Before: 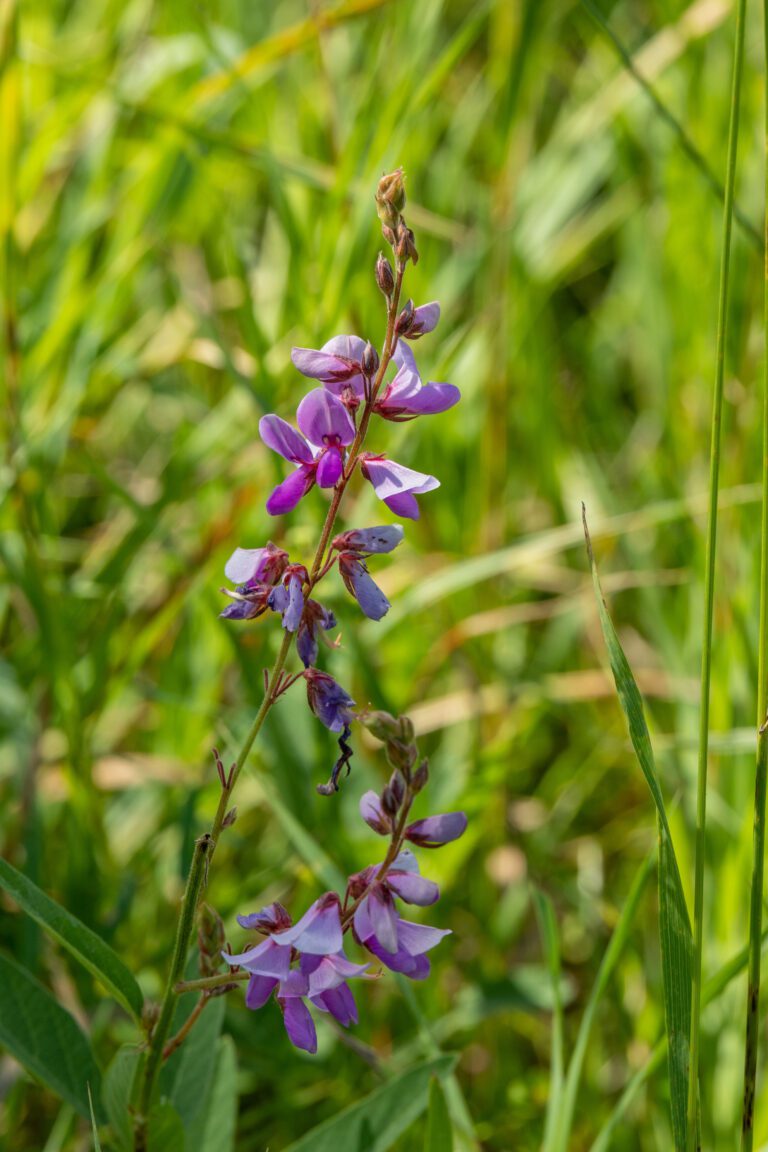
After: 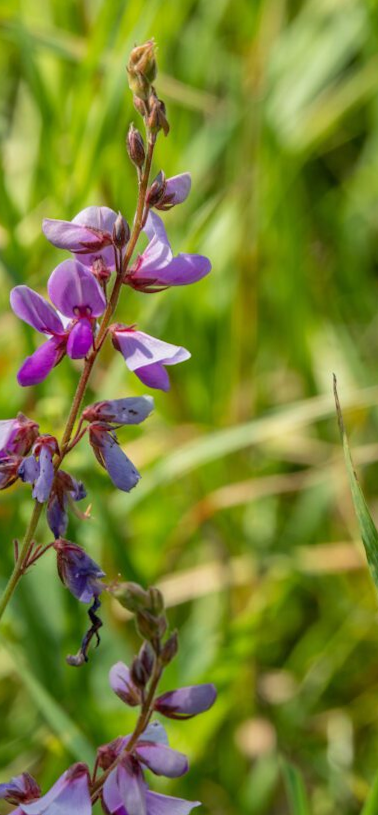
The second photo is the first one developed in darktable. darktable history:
rotate and perspective: rotation 0.192°, lens shift (horizontal) -0.015, crop left 0.005, crop right 0.996, crop top 0.006, crop bottom 0.99
crop: left 32.075%, top 10.976%, right 18.355%, bottom 17.596%
